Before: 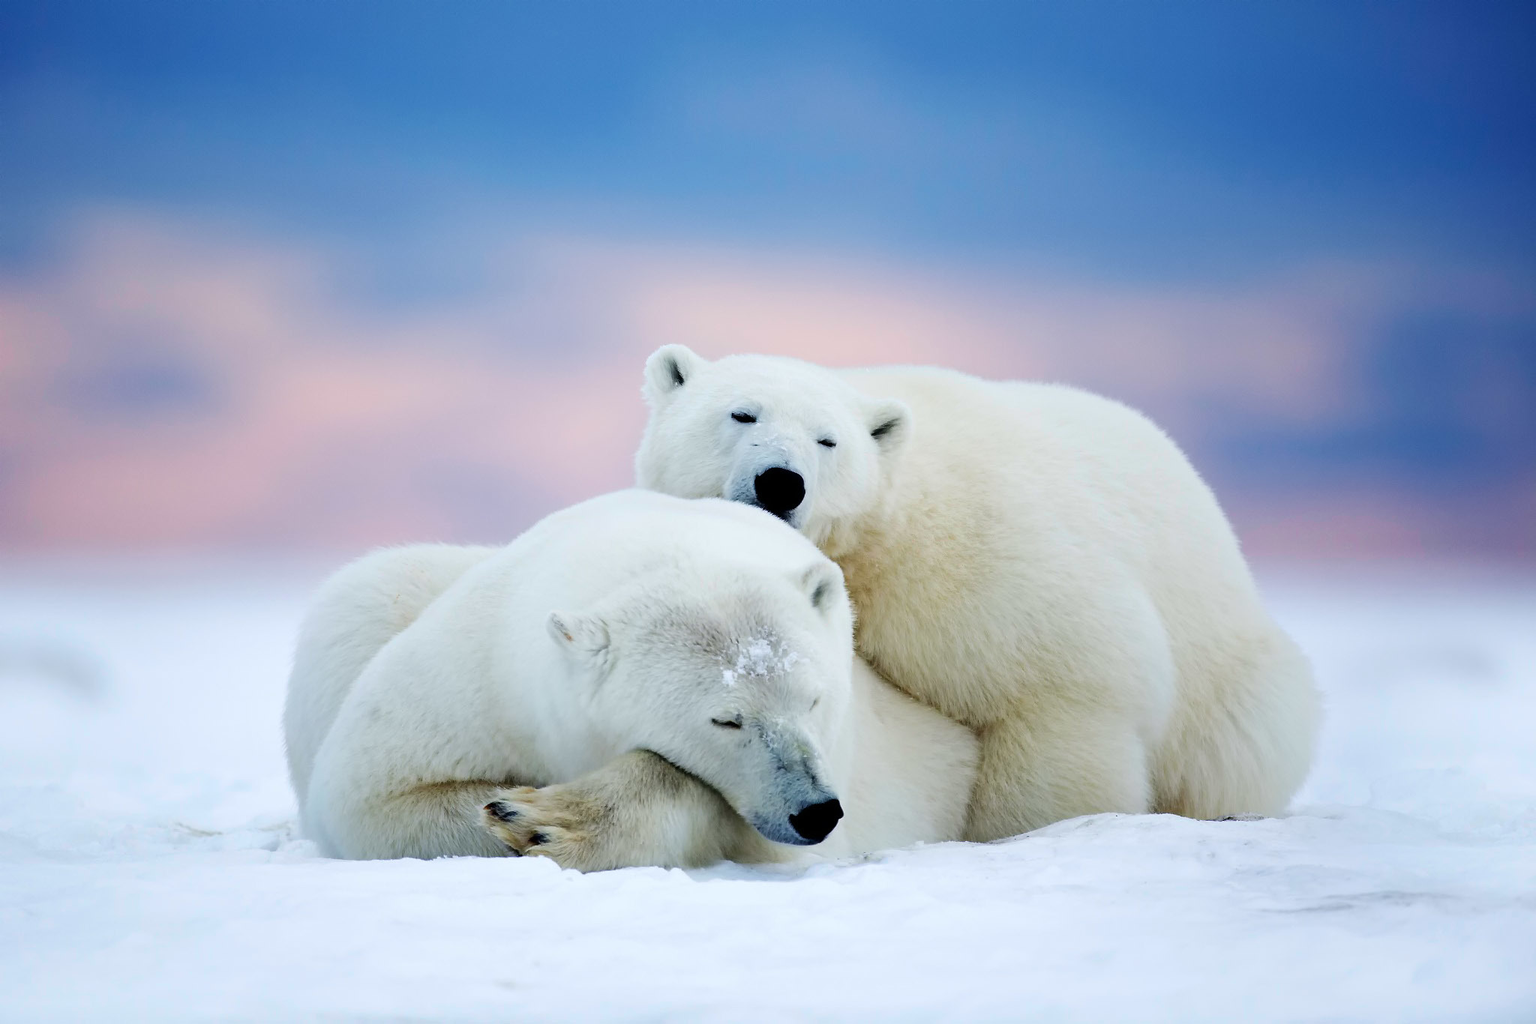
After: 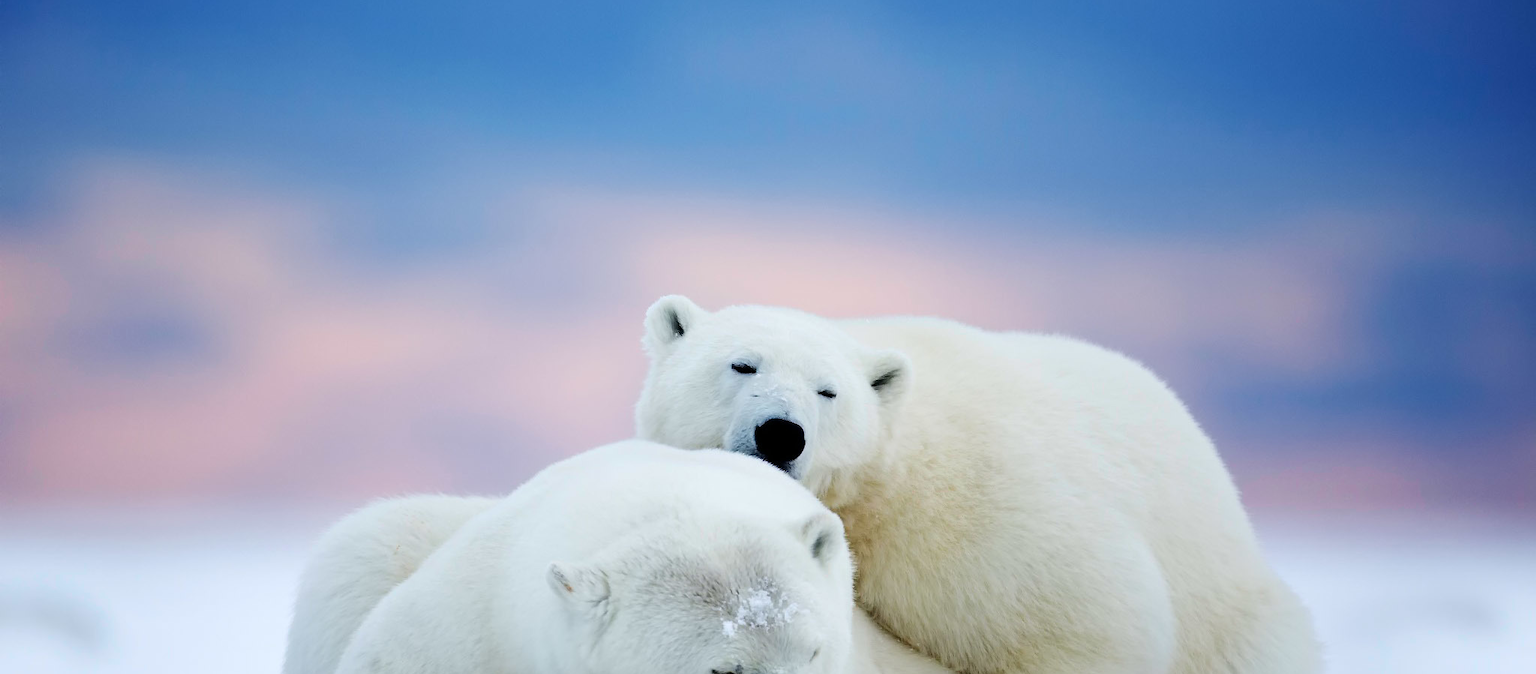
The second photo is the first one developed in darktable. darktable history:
crop and rotate: top 4.85%, bottom 29.33%
